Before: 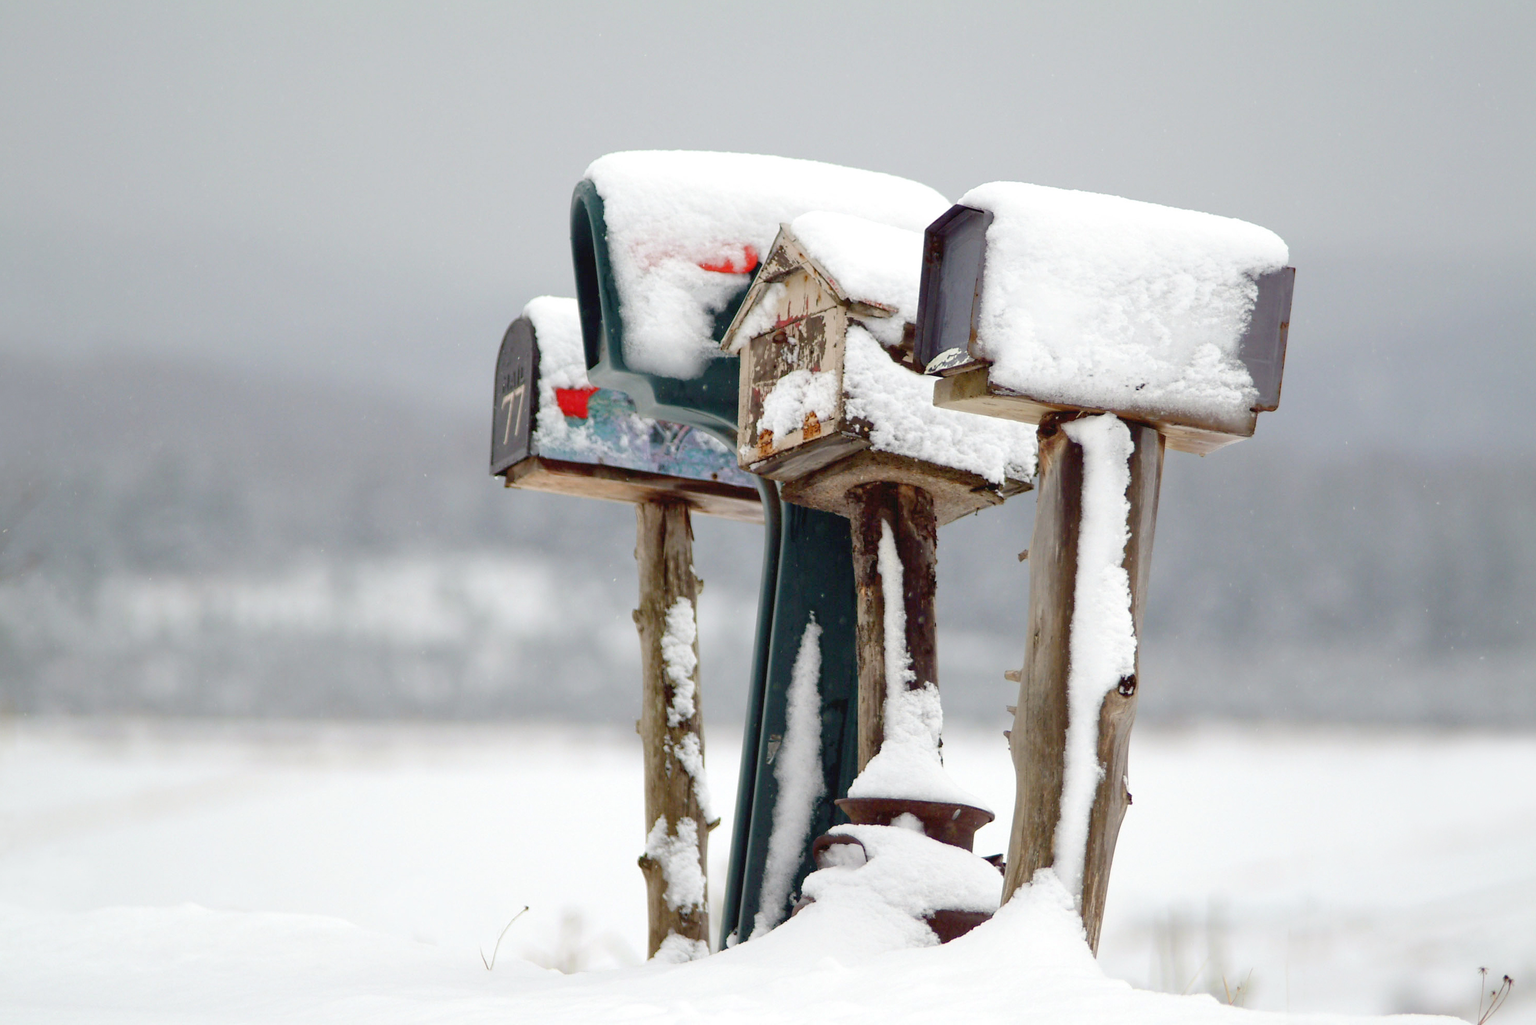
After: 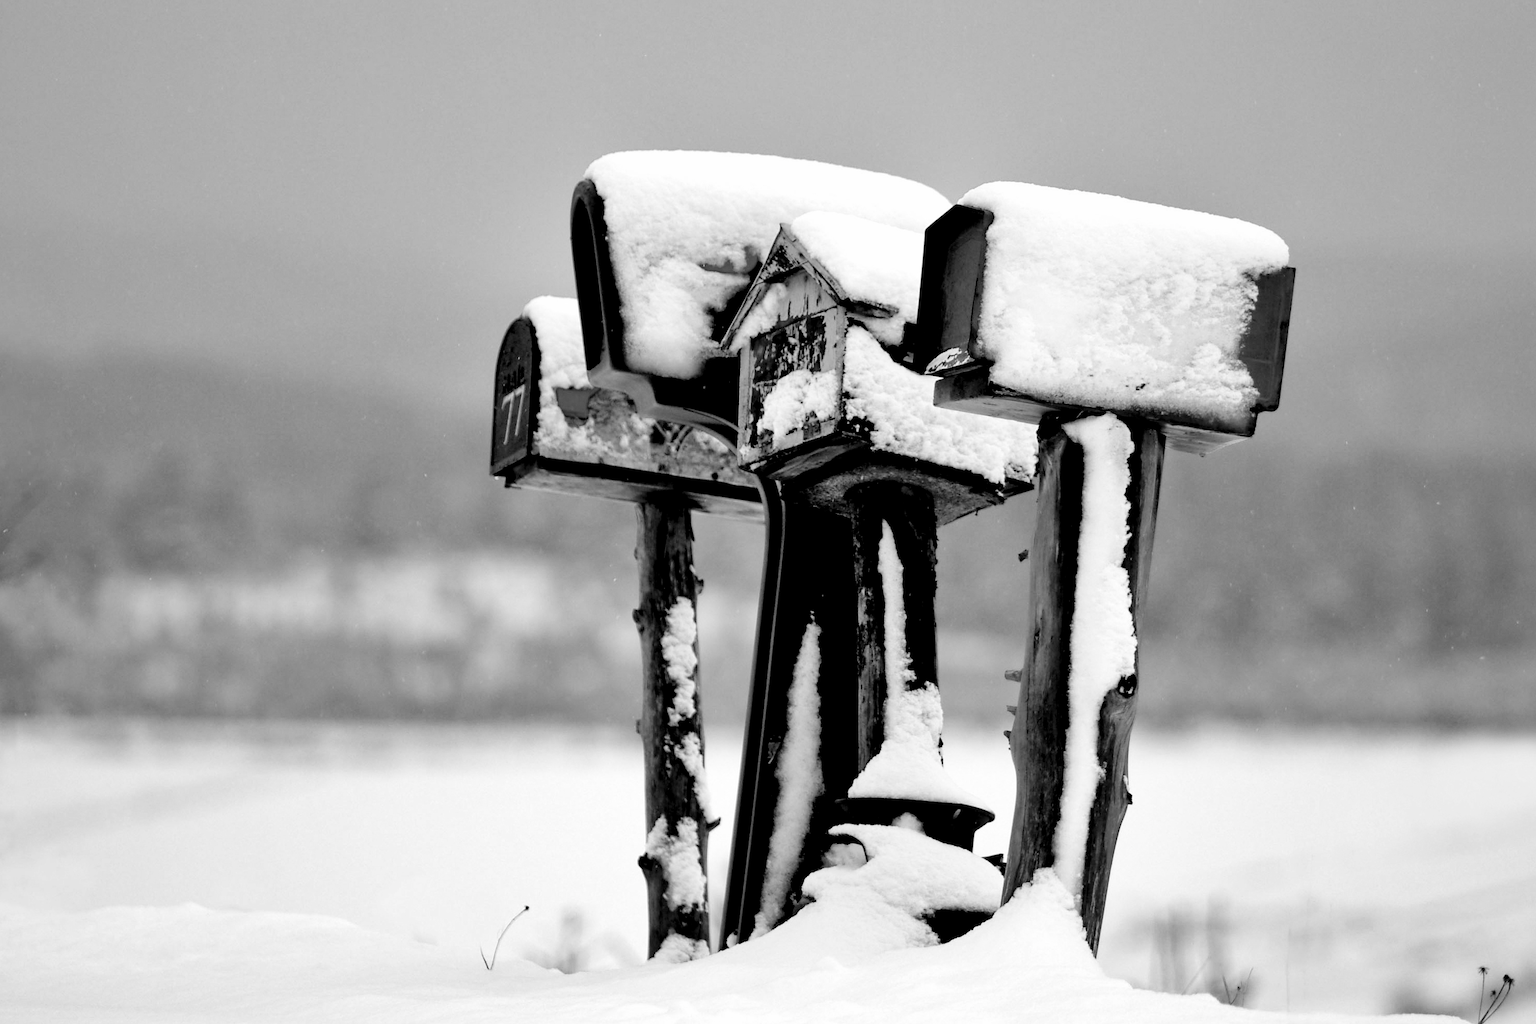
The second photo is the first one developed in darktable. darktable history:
exposure: black level correction 0.1, exposure -0.092 EV, compensate highlight preservation false
shadows and highlights: soften with gaussian
color balance rgb: perceptual saturation grading › global saturation 30%
color calibration: output gray [0.28, 0.41, 0.31, 0], gray › normalize channels true, illuminant same as pipeline (D50), adaptation XYZ, x 0.346, y 0.359, gamut compression 0
haze removal: strength 0.29, distance 0.25, compatibility mode true, adaptive false
white balance: red 1.066, blue 1.119
contrast brightness saturation: contrast 0.15, brightness -0.01, saturation 0.1
